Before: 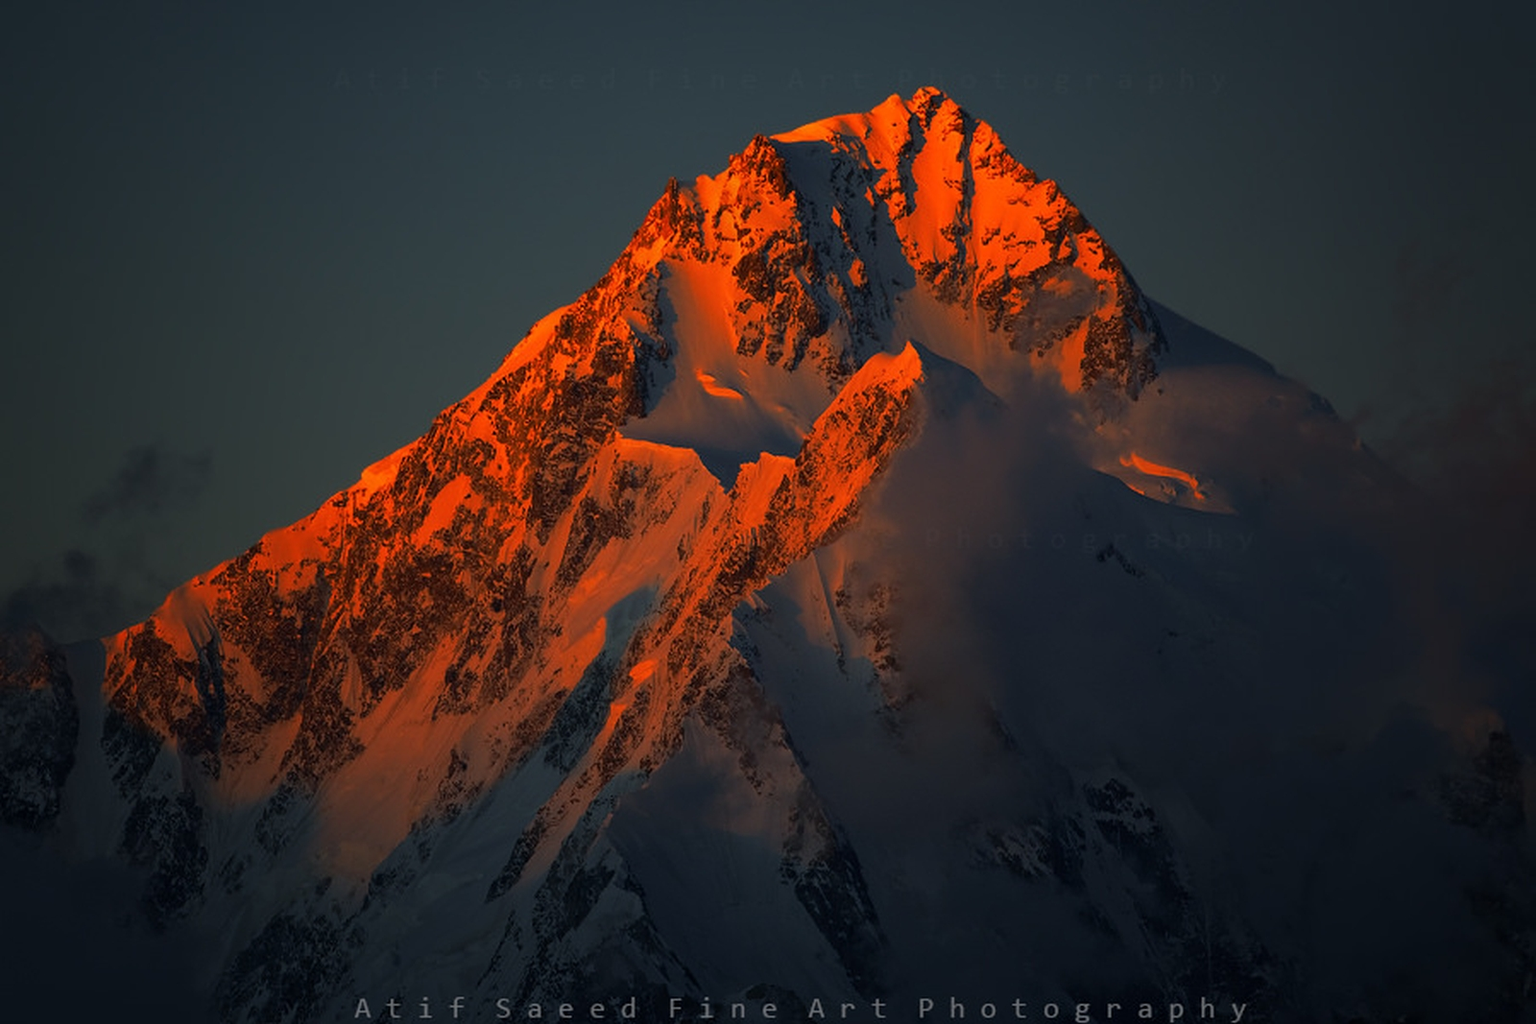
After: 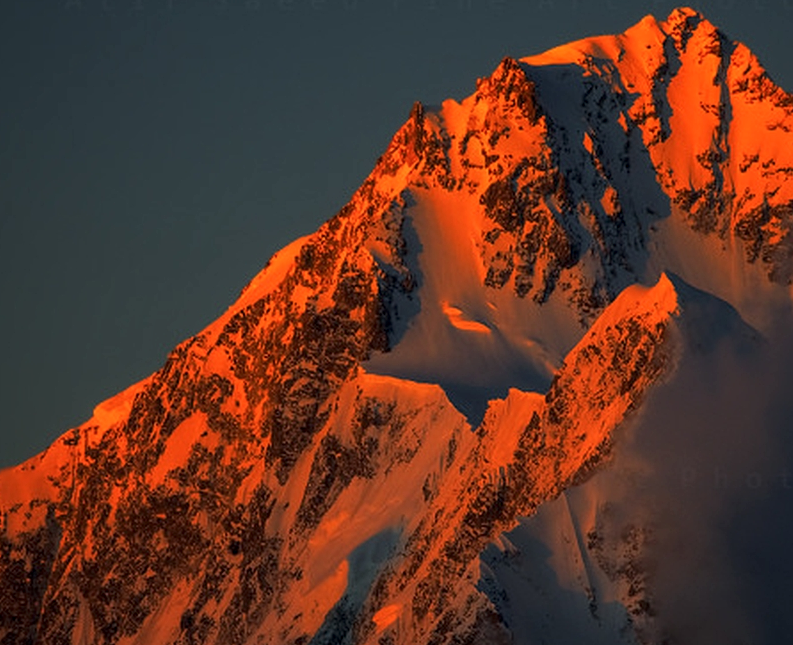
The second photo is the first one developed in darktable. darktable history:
crop: left 17.736%, top 7.827%, right 32.679%, bottom 31.678%
local contrast: on, module defaults
